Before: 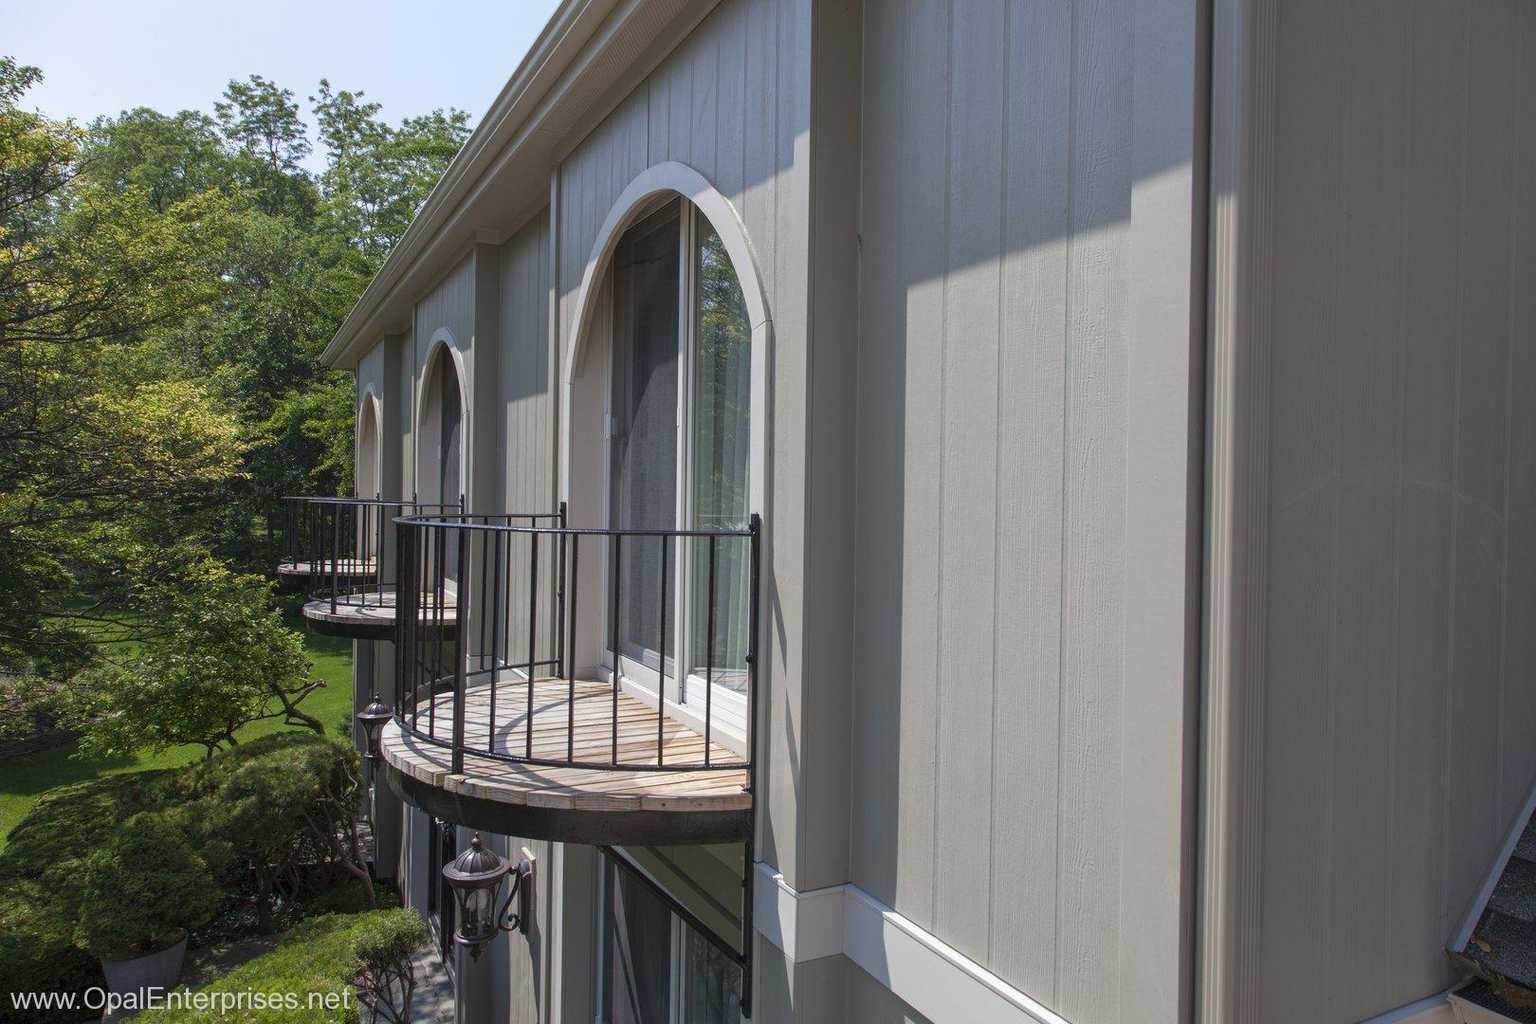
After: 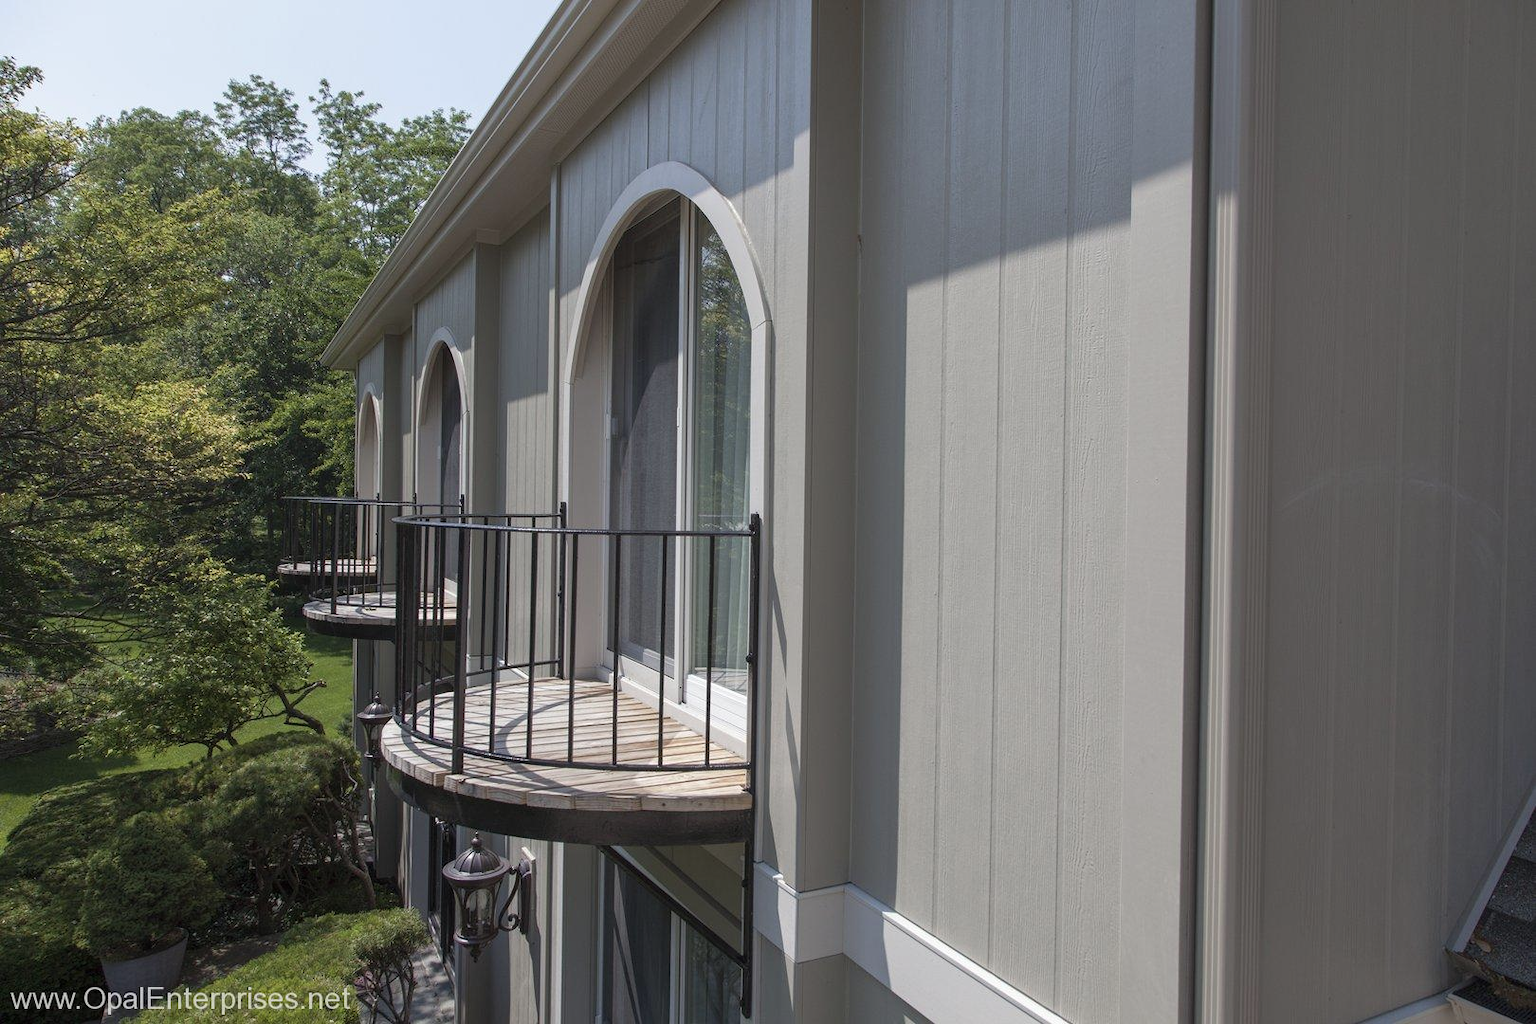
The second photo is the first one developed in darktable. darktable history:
color correction: highlights b* -0.054, saturation 0.809
